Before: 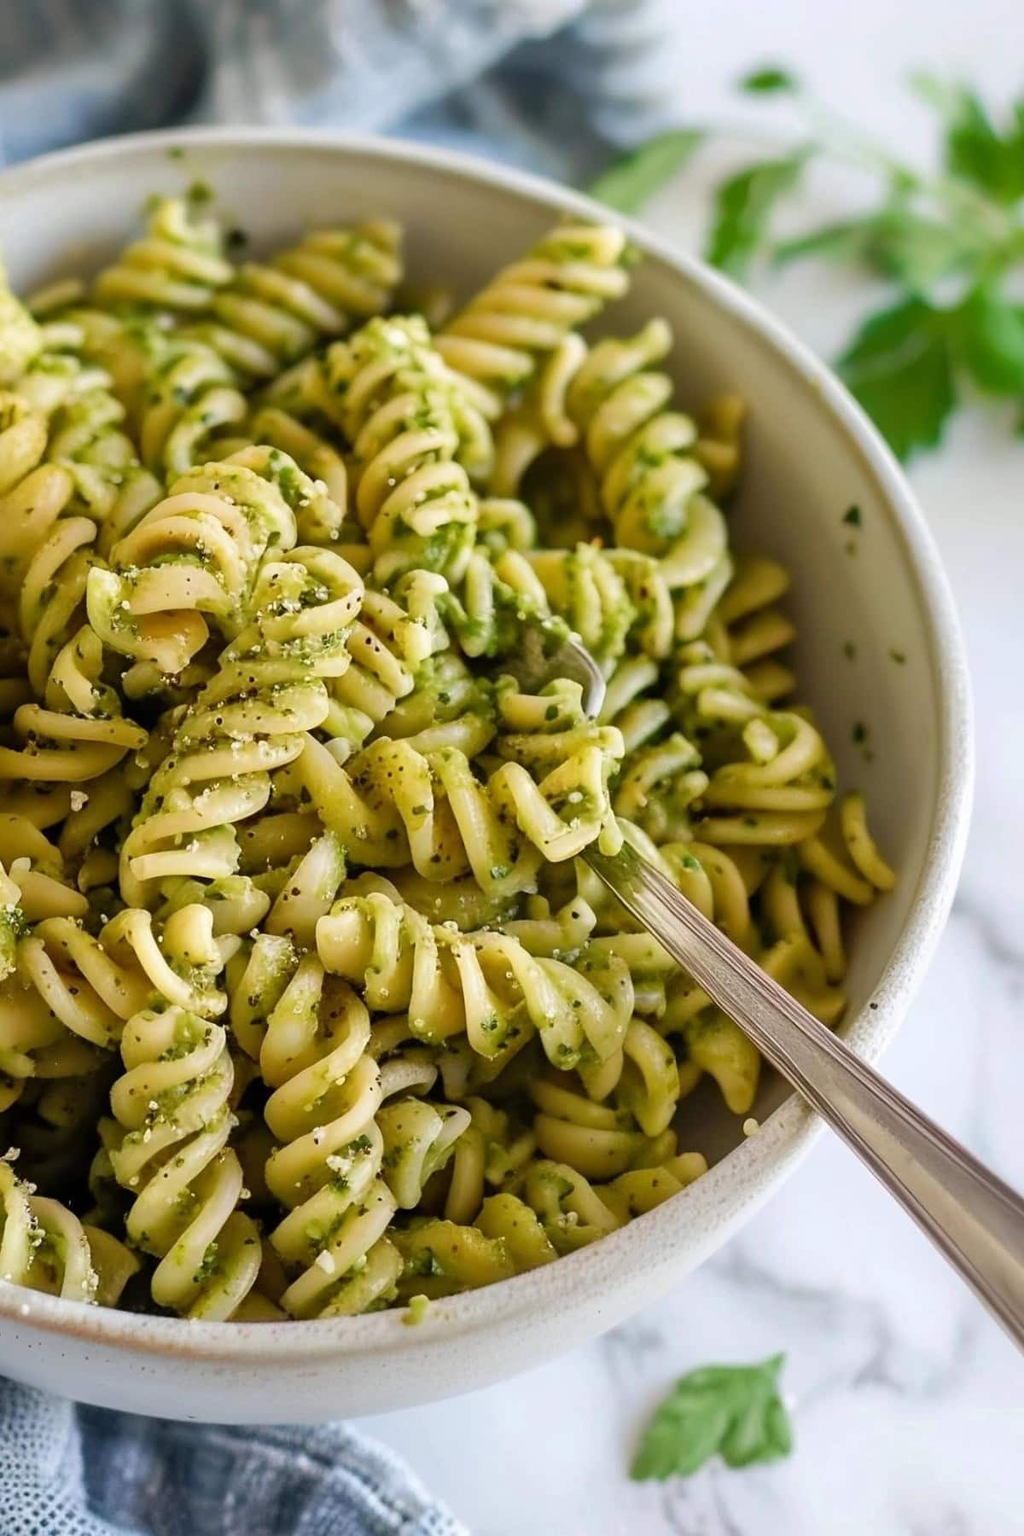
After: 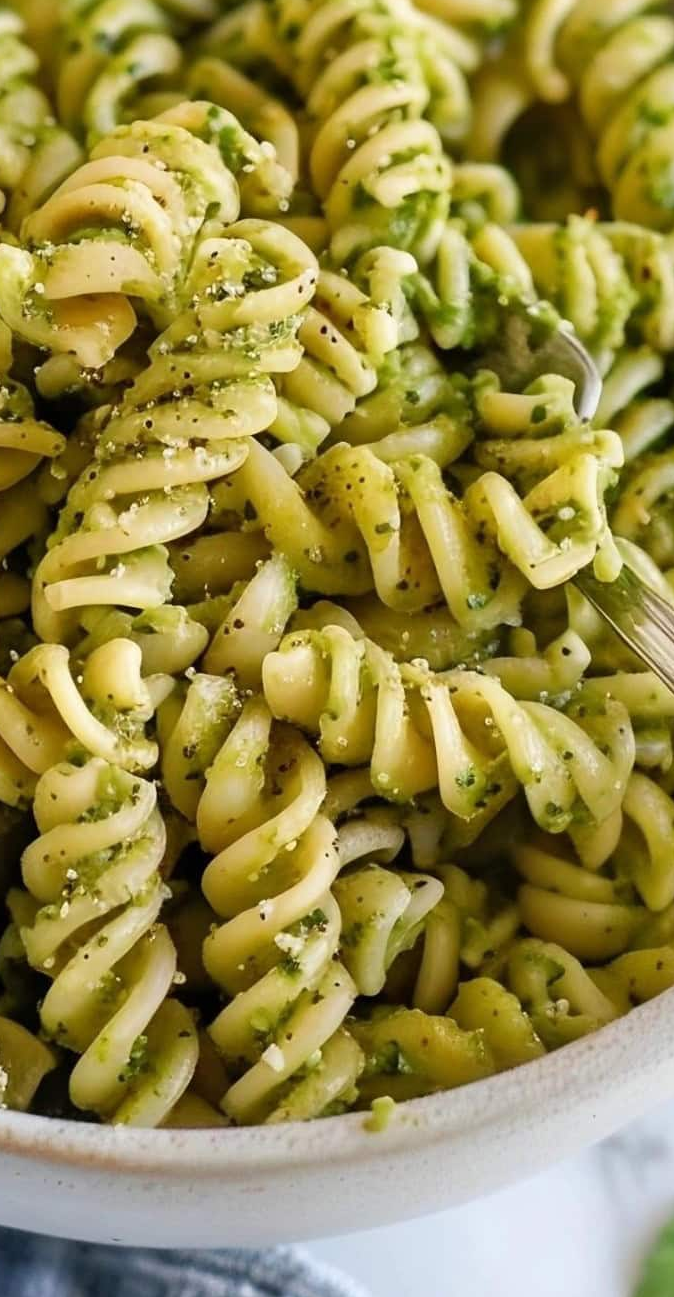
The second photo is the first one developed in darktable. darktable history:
crop: left 9.042%, top 23.409%, right 34.737%, bottom 4.502%
